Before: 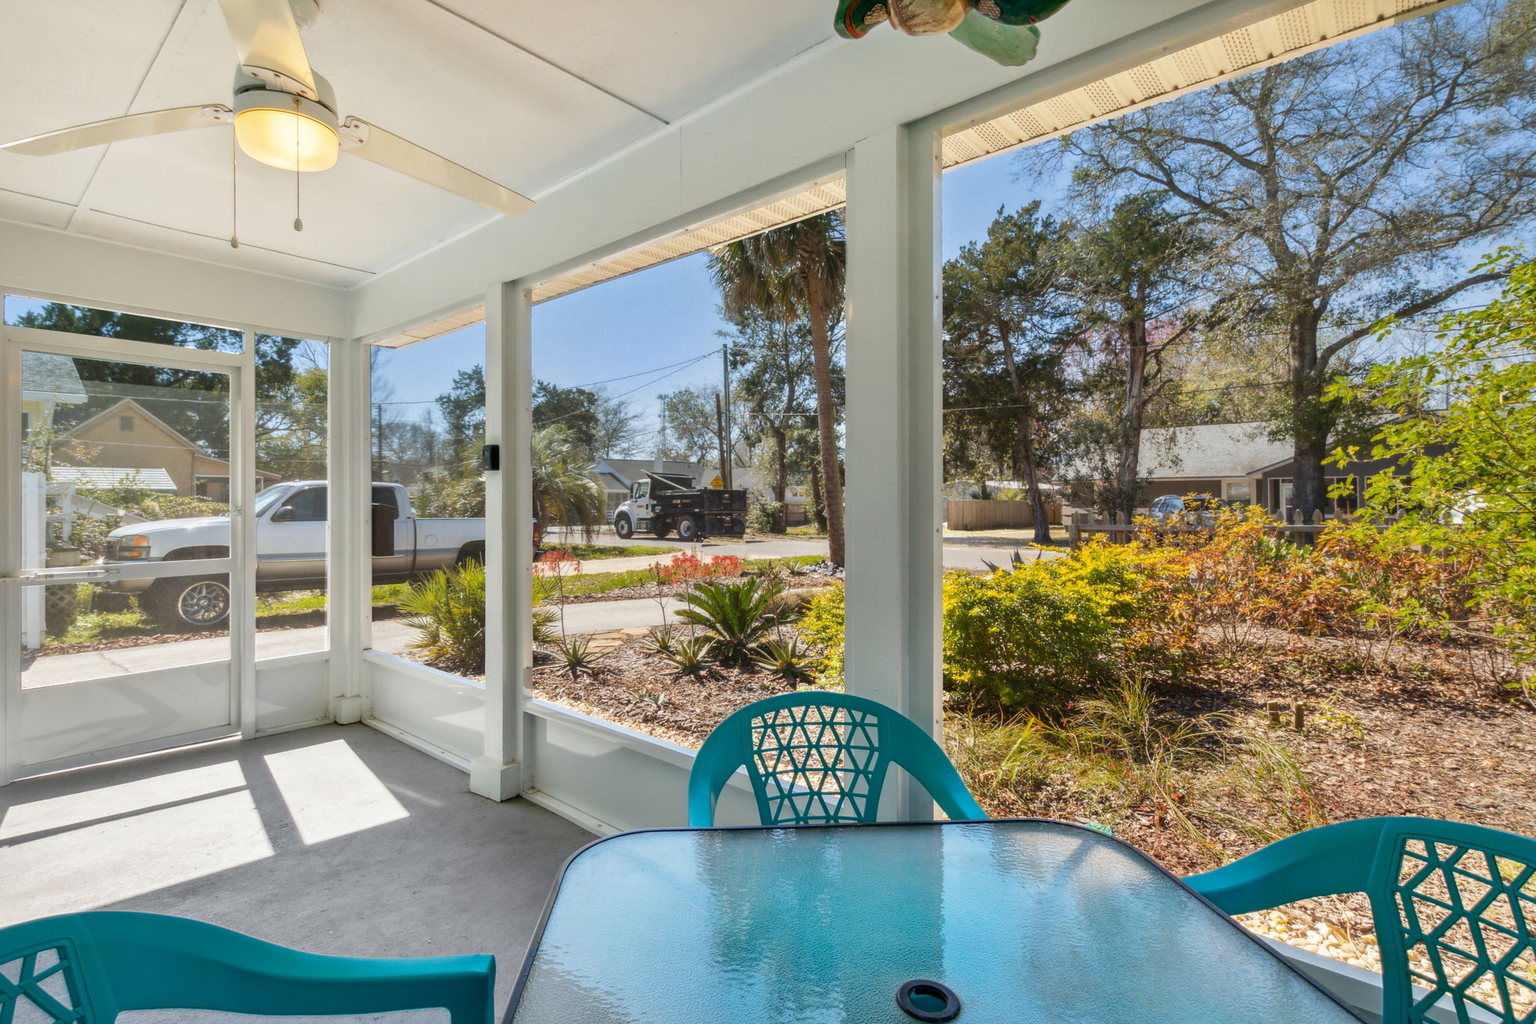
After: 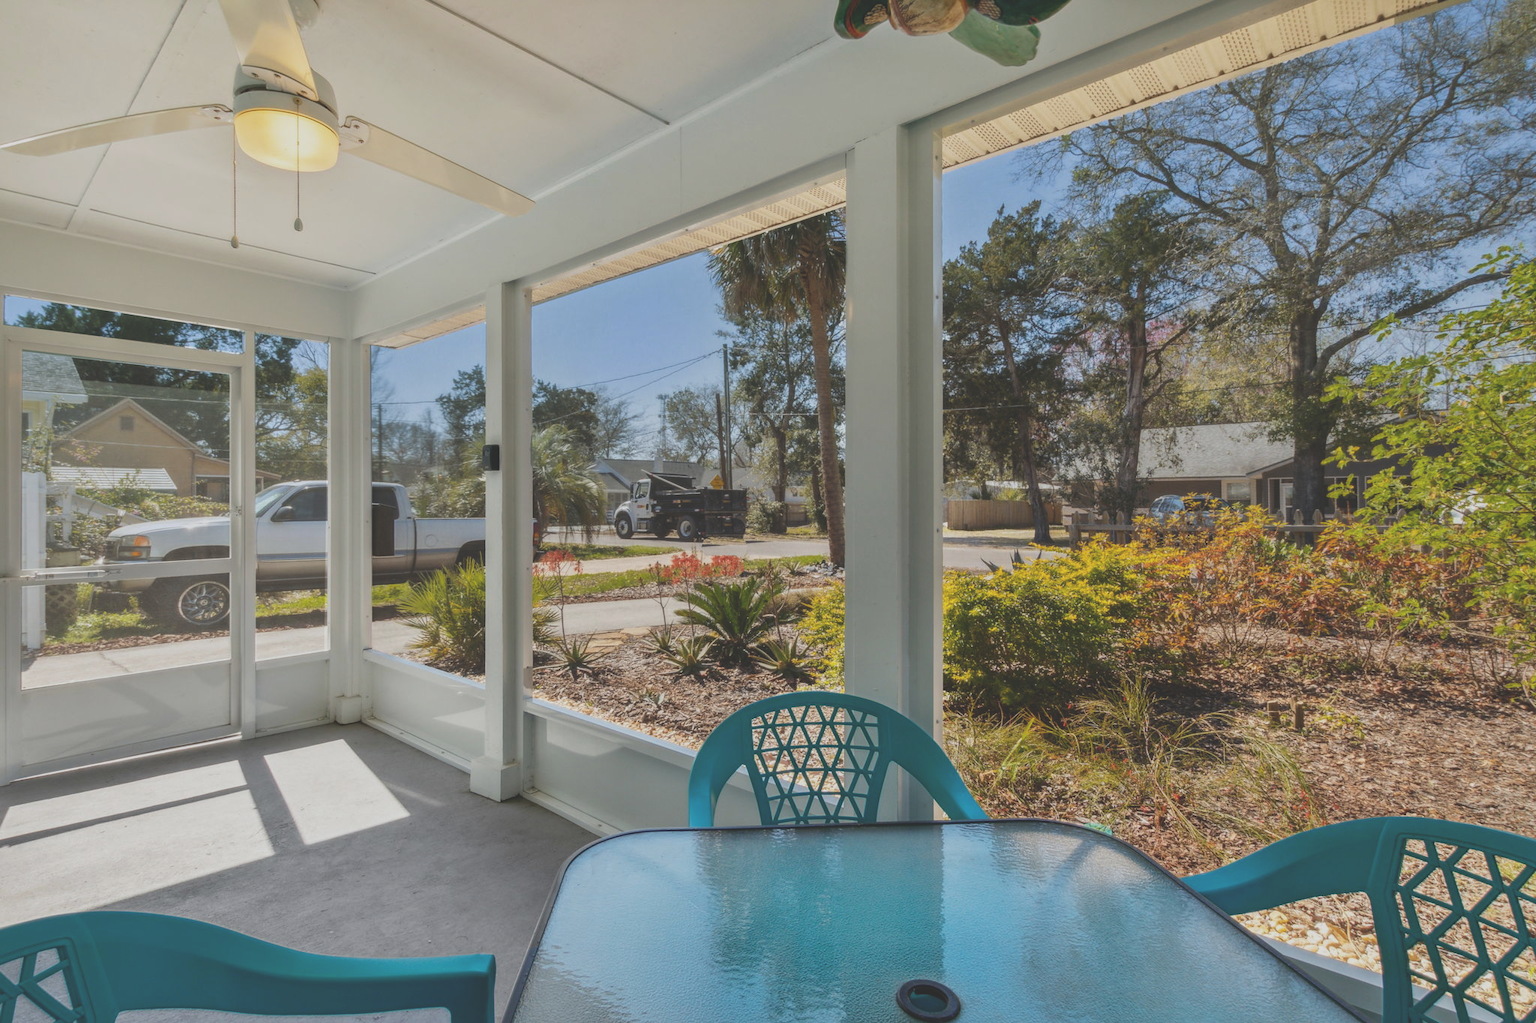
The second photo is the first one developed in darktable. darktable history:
exposure: black level correction -0.036, exposure -0.497 EV, compensate highlight preservation false
